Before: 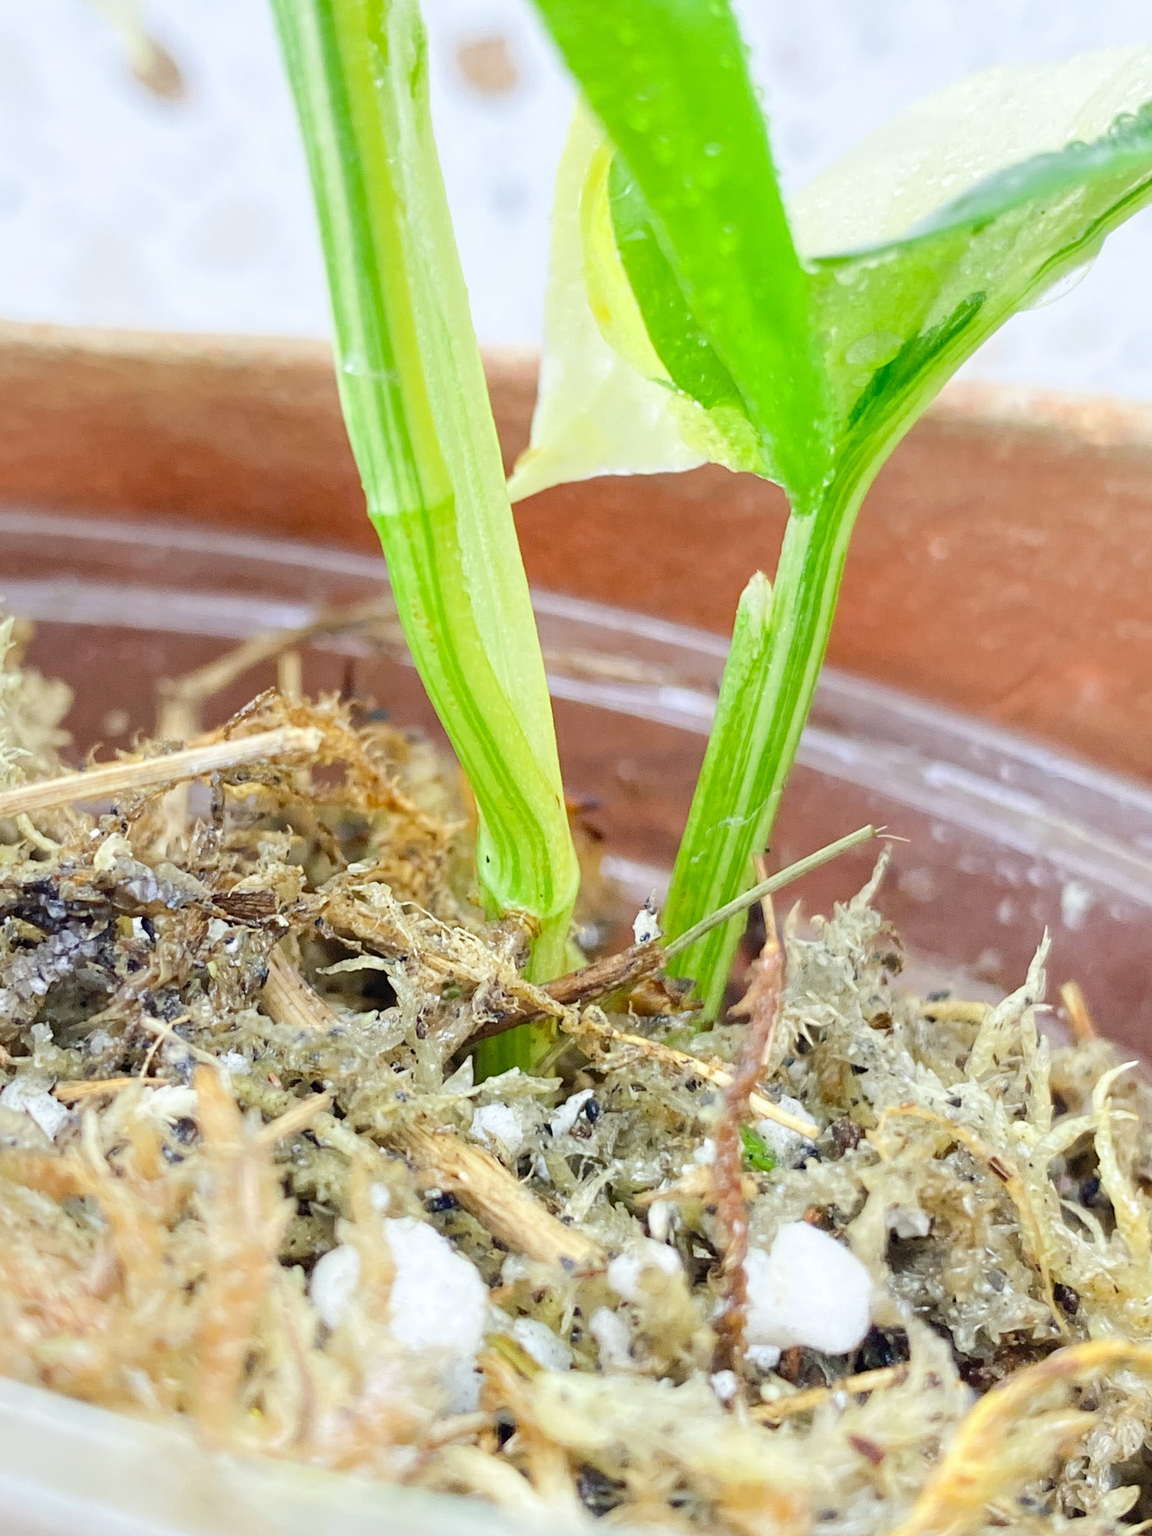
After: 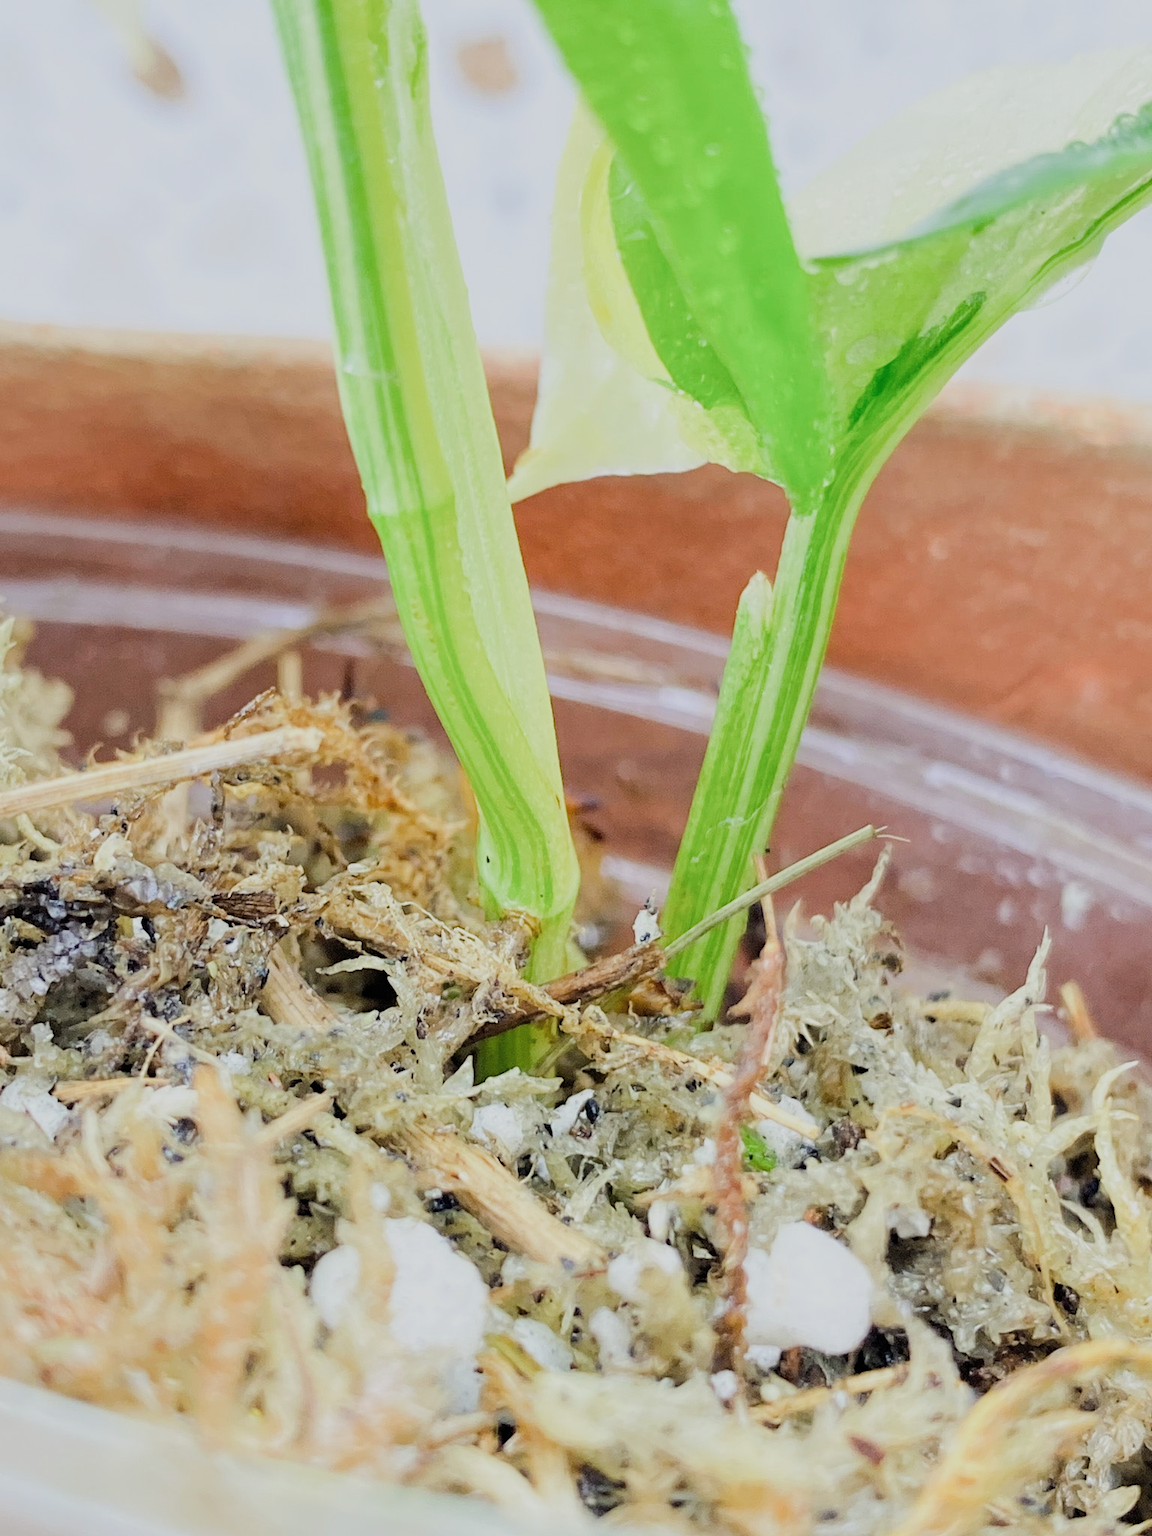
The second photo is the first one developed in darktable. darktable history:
filmic rgb: black relative exposure -7.65 EV, white relative exposure 4.56 EV, hardness 3.61, contrast 1.053, add noise in highlights 0.002, preserve chrominance luminance Y, color science v3 (2019), use custom middle-gray values true, iterations of high-quality reconstruction 0, contrast in highlights soft
